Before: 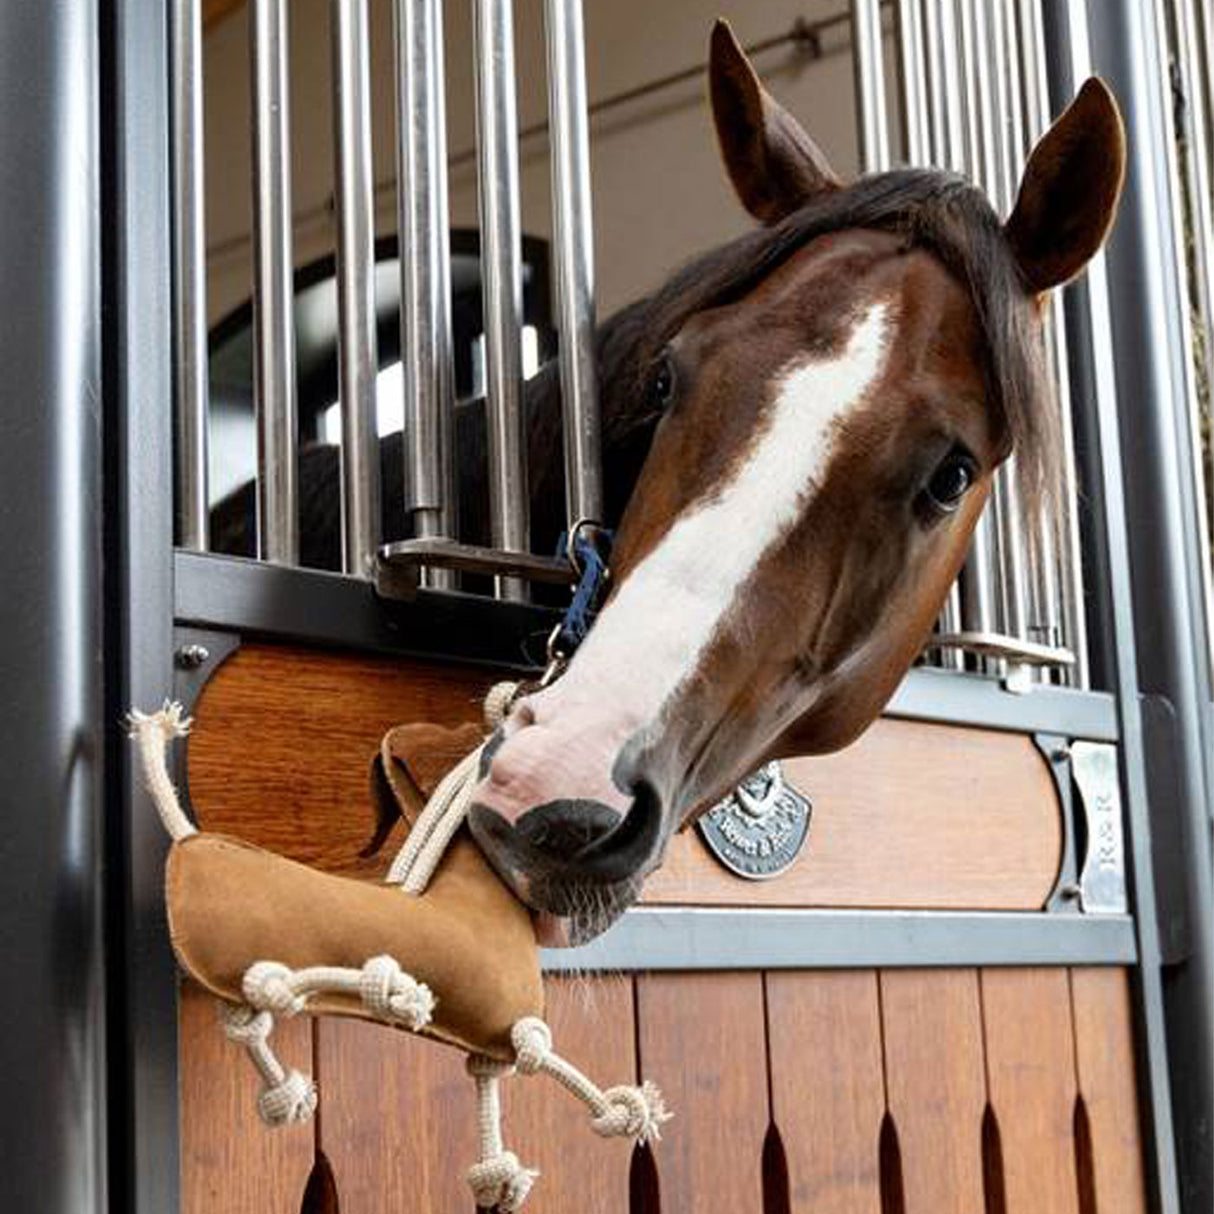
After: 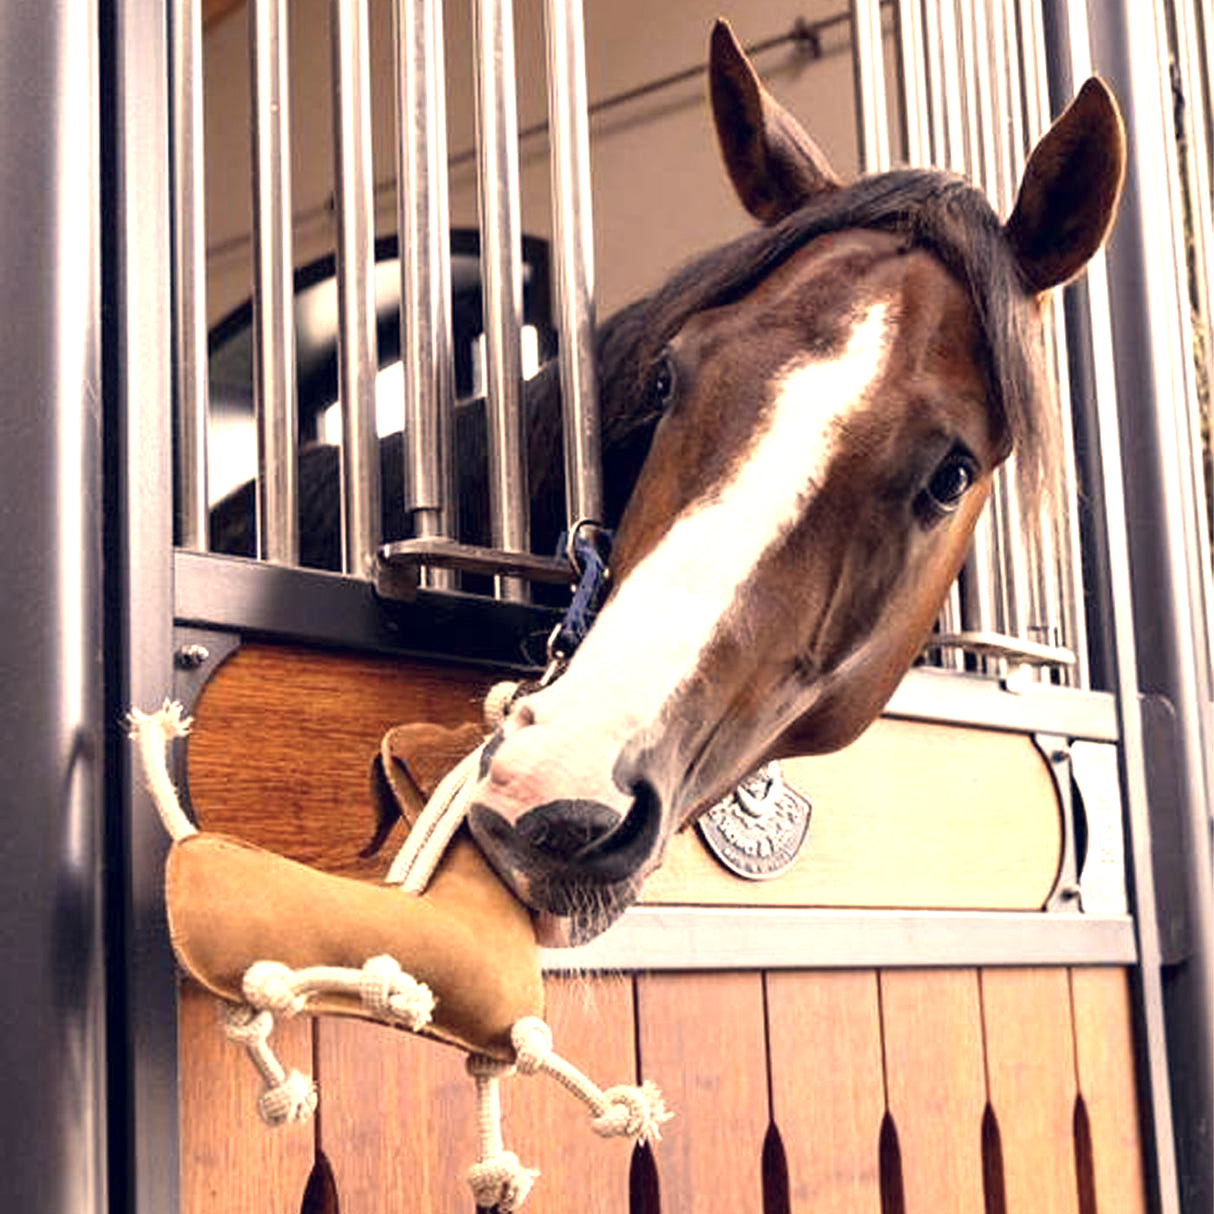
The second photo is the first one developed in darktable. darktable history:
exposure: black level correction 0, exposure 0.95 EV, compensate exposure bias true, compensate highlight preservation false
color correction: highlights a* 19.59, highlights b* 27.49, shadows a* 3.46, shadows b* -17.28, saturation 0.73
